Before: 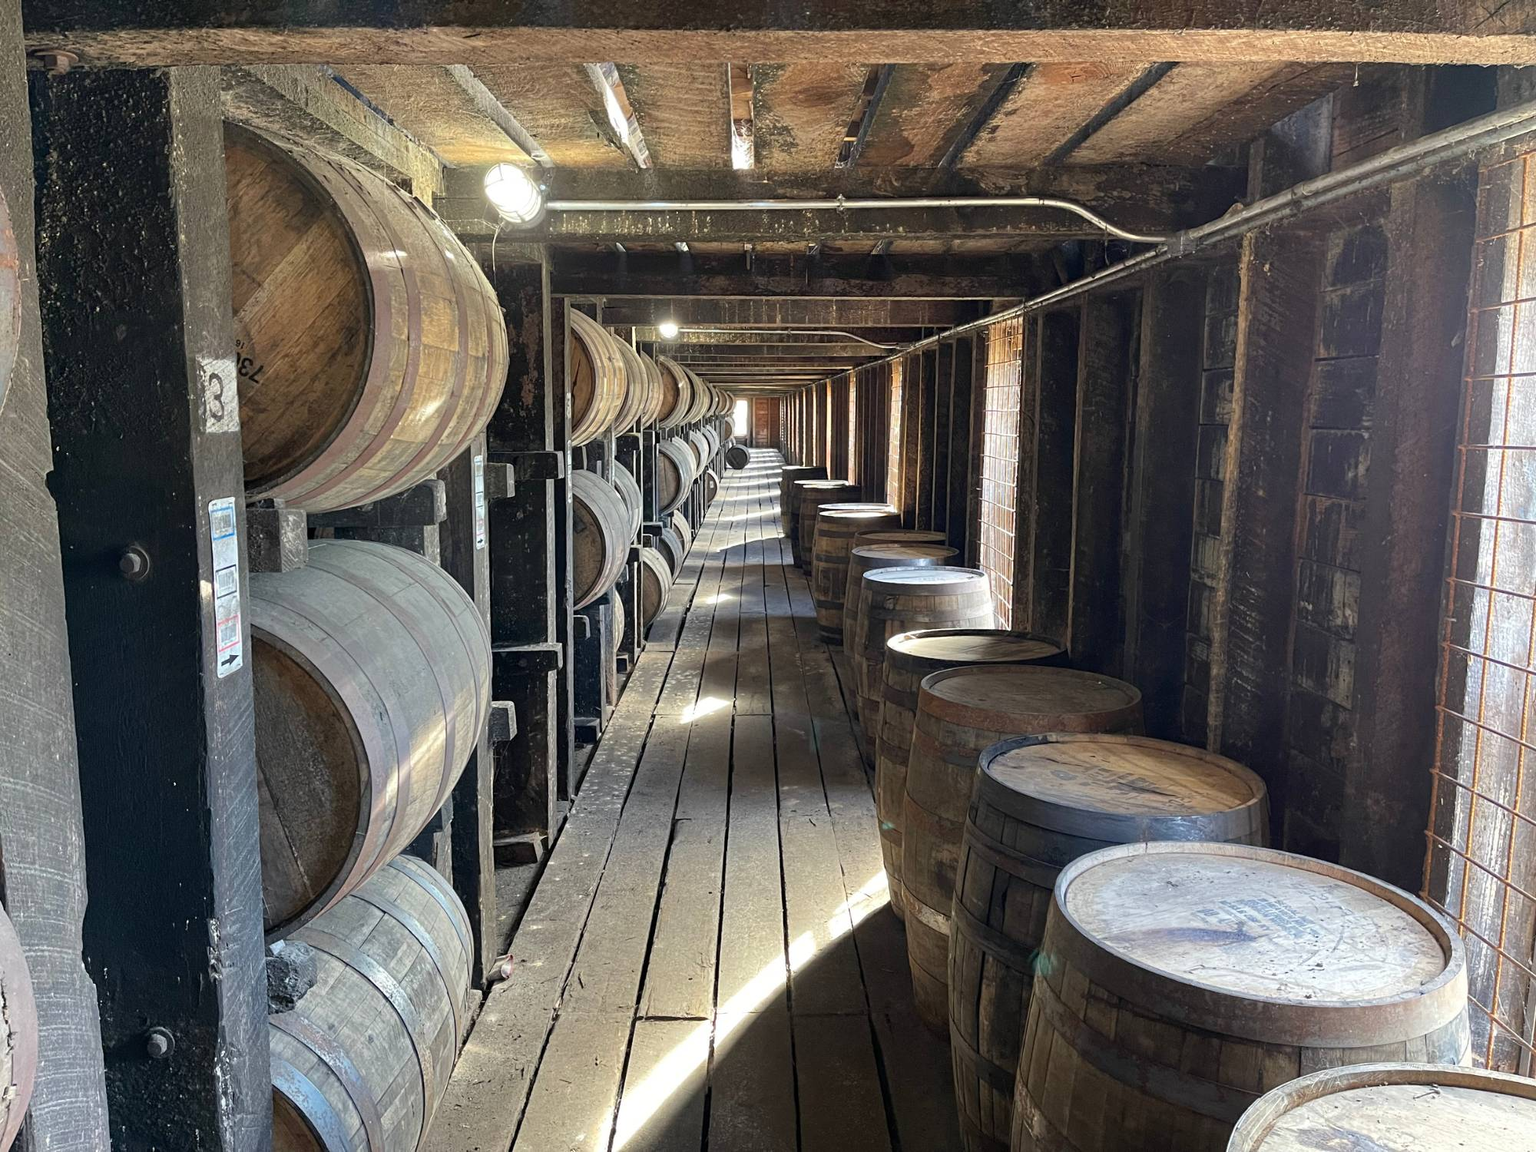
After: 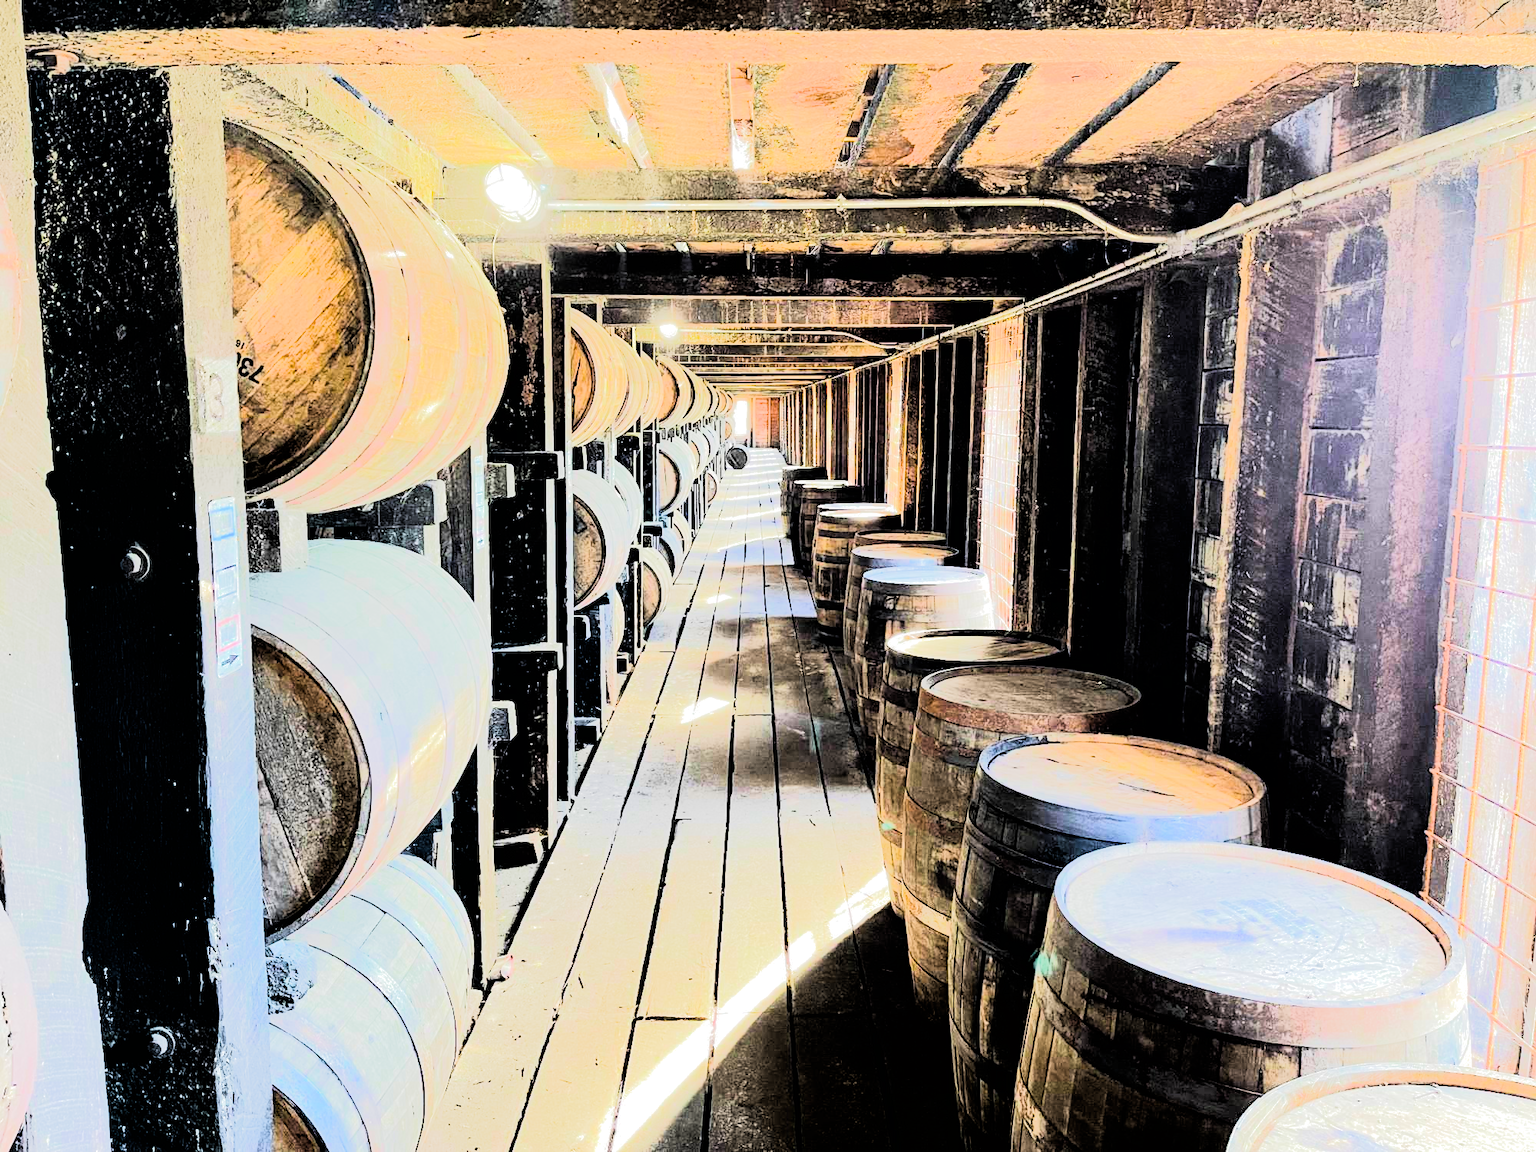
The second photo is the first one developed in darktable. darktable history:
filmic rgb: black relative exposure -5 EV, hardness 2.88, contrast 1.1
tone equalizer: -8 EV -0.75 EV, -7 EV -0.7 EV, -6 EV -0.6 EV, -5 EV -0.4 EV, -3 EV 0.4 EV, -2 EV 0.6 EV, -1 EV 0.7 EV, +0 EV 0.75 EV, edges refinement/feathering 500, mask exposure compensation -1.57 EV, preserve details no
color balance rgb: perceptual saturation grading › global saturation 25%, perceptual brilliance grading › global brilliance 35%, perceptual brilliance grading › highlights 50%, perceptual brilliance grading › mid-tones 60%, perceptual brilliance grading › shadows 35%, global vibrance 20%
rgb curve: curves: ch0 [(0, 0) (0.21, 0.15) (0.24, 0.21) (0.5, 0.75) (0.75, 0.96) (0.89, 0.99) (1, 1)]; ch1 [(0, 0.02) (0.21, 0.13) (0.25, 0.2) (0.5, 0.67) (0.75, 0.9) (0.89, 0.97) (1, 1)]; ch2 [(0, 0.02) (0.21, 0.13) (0.25, 0.2) (0.5, 0.67) (0.75, 0.9) (0.89, 0.97) (1, 1)], compensate middle gray true
